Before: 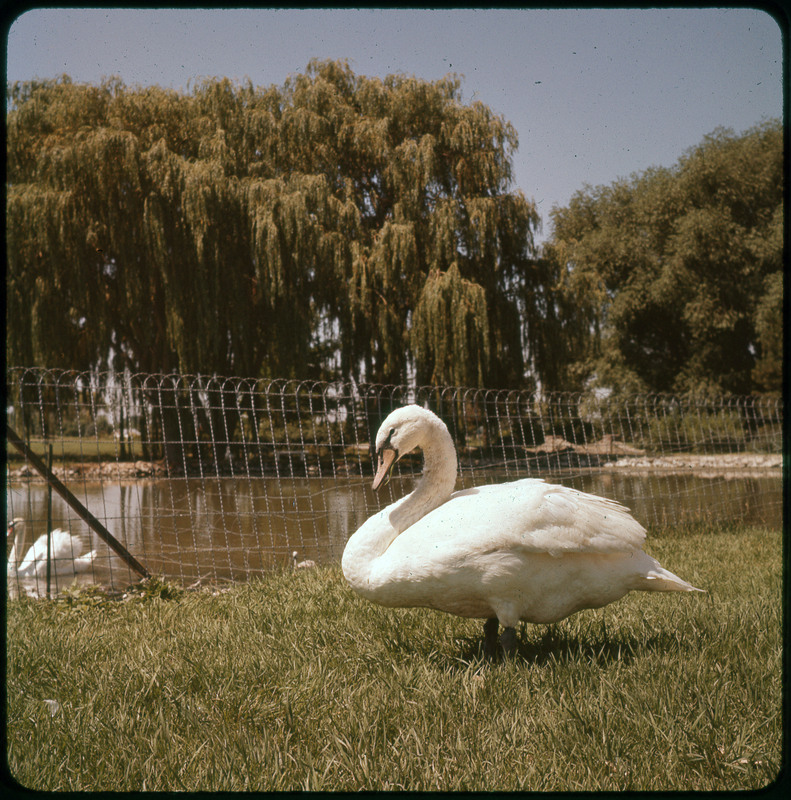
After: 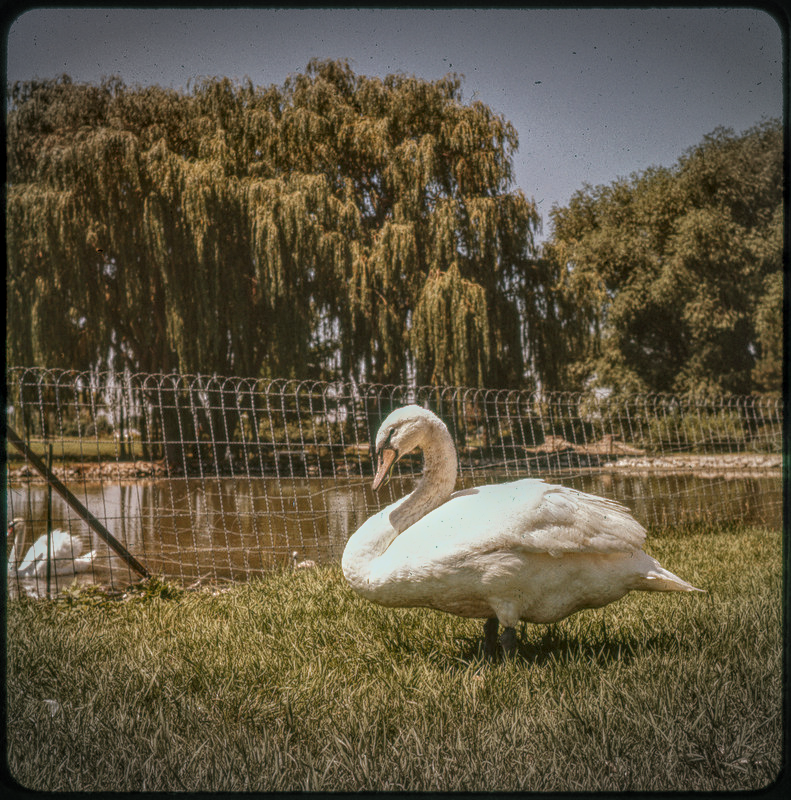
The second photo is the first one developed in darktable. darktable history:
exposure: black level correction 0, exposure 0.499 EV, compensate exposure bias true, compensate highlight preservation false
sharpen: radius 5.285, amount 0.316, threshold 26.501
local contrast: highlights 20%, shadows 25%, detail 200%, midtone range 0.2
vignetting: fall-off start 100.45%, width/height ratio 1.31
